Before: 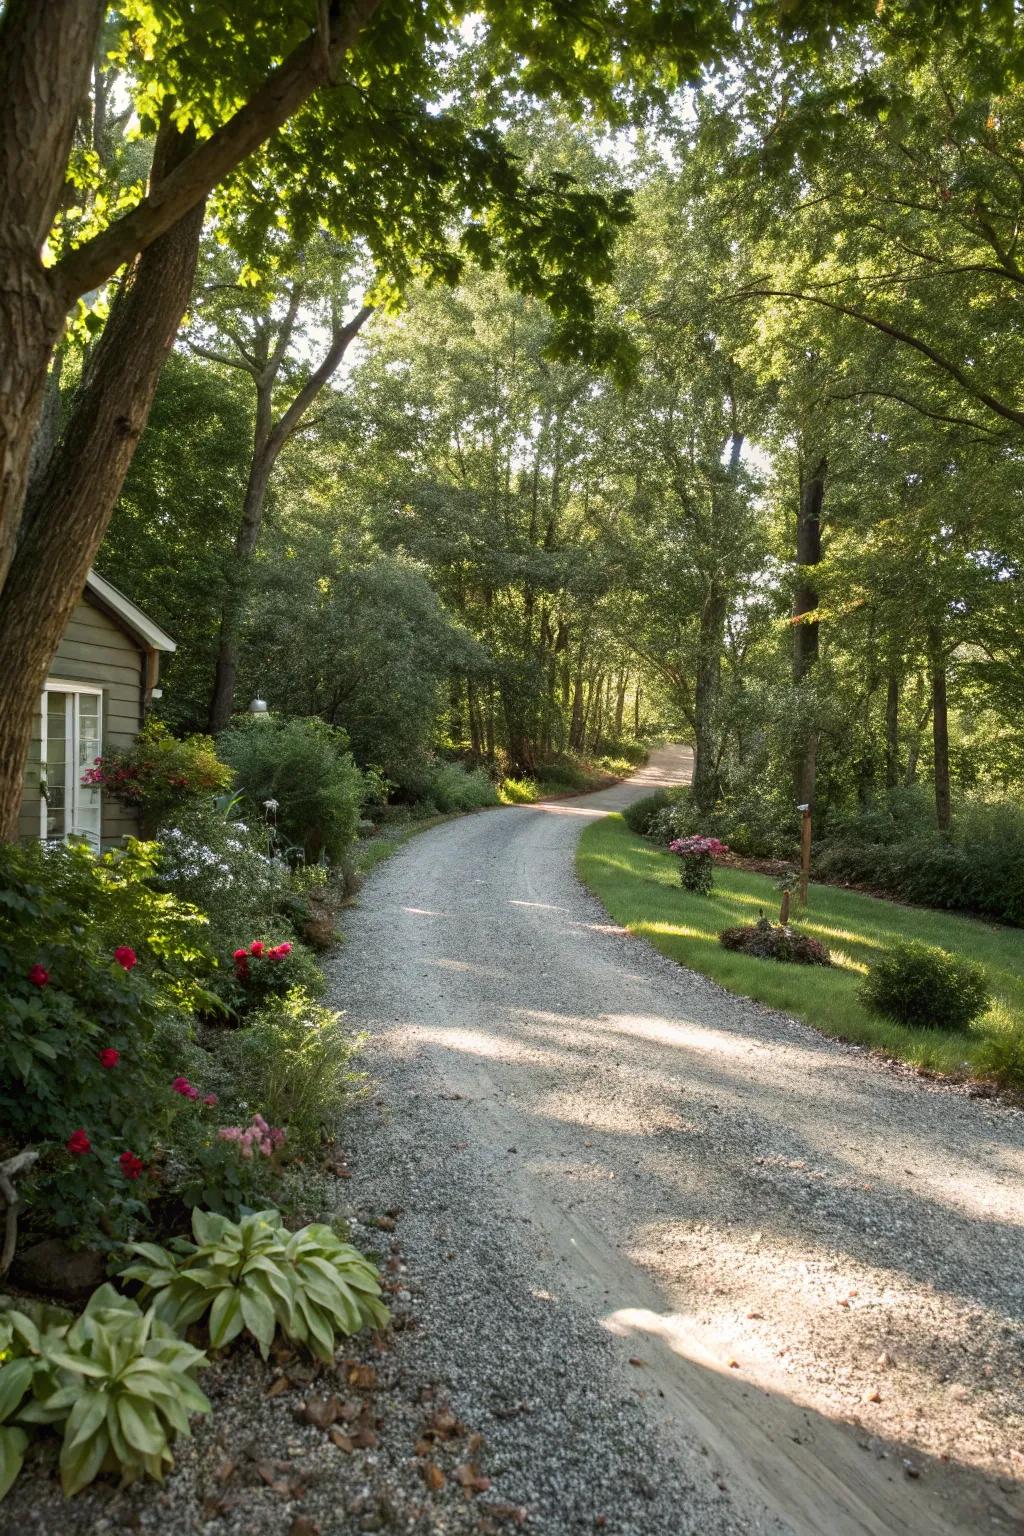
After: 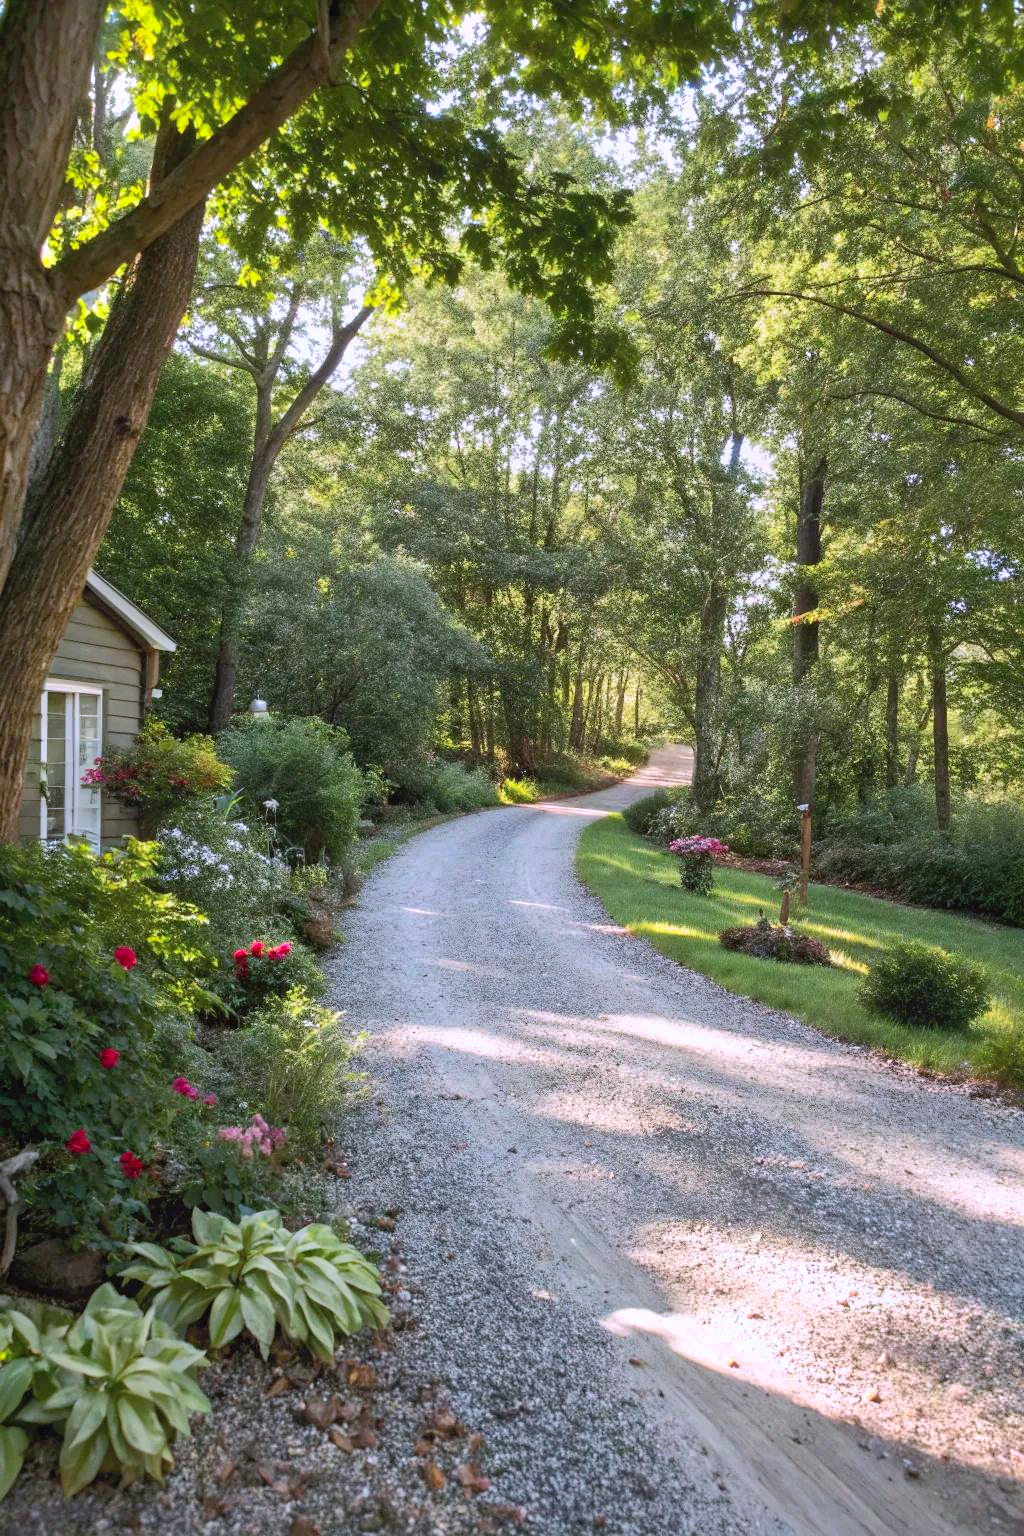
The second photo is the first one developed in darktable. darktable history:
shadows and highlights: on, module defaults
contrast brightness saturation: contrast 0.197, brightness 0.17, saturation 0.229
color calibration: gray › normalize channels true, illuminant custom, x 0.363, y 0.385, temperature 4525.65 K, gamut compression 0.029
